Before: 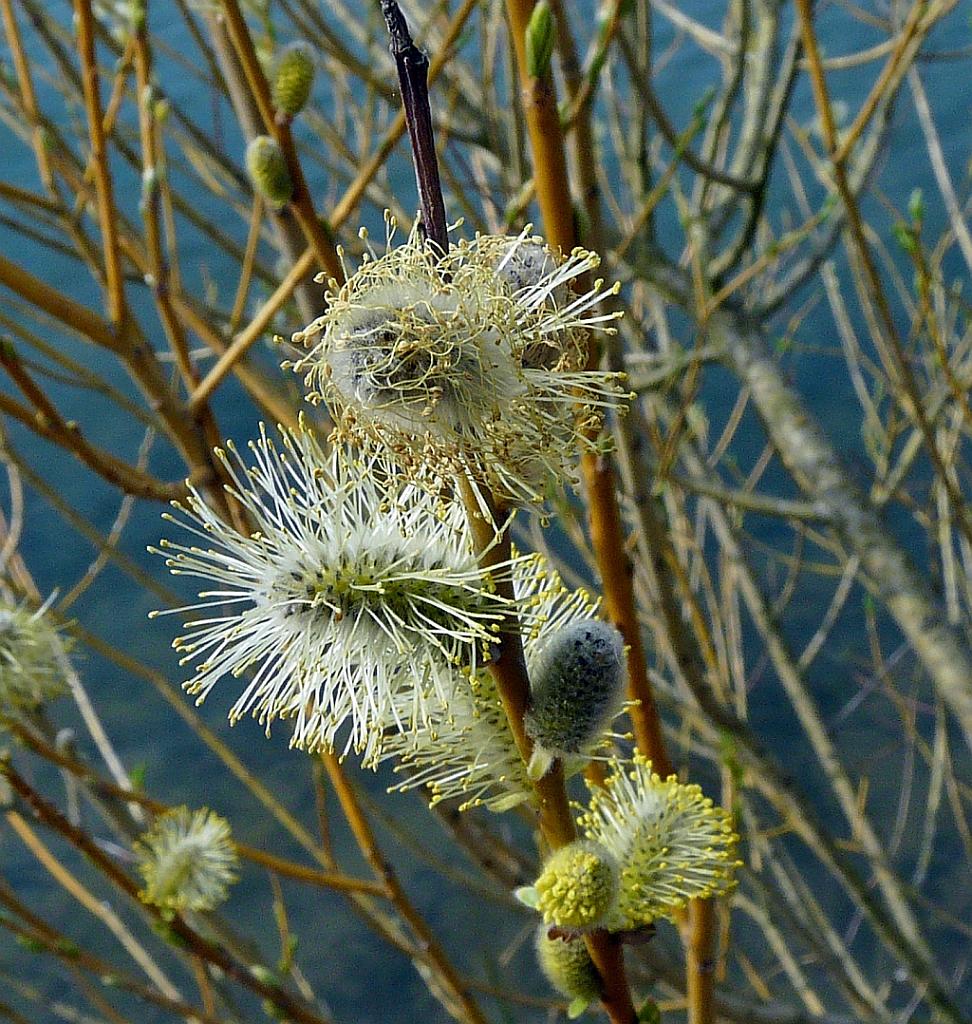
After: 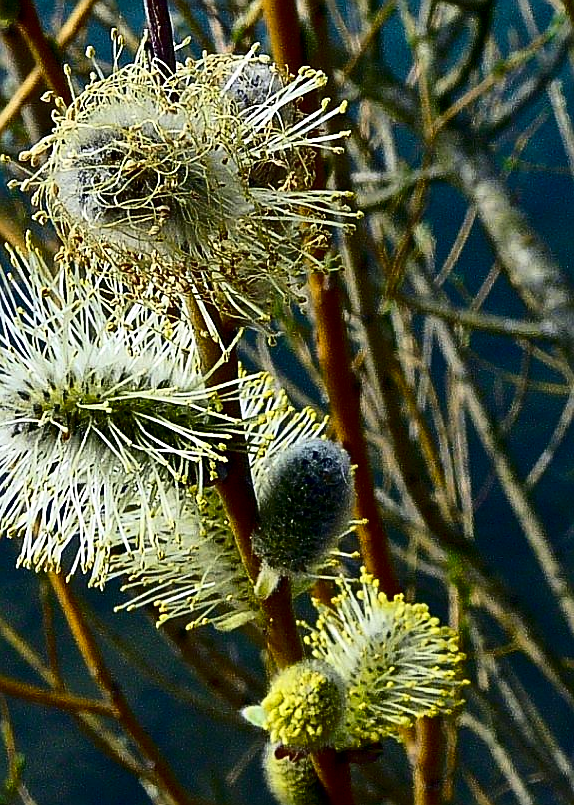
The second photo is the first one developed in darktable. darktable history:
crop and rotate: left 28.256%, top 17.734%, right 12.656%, bottom 3.573%
contrast brightness saturation: contrast 0.32, brightness -0.08, saturation 0.17
sharpen: on, module defaults
